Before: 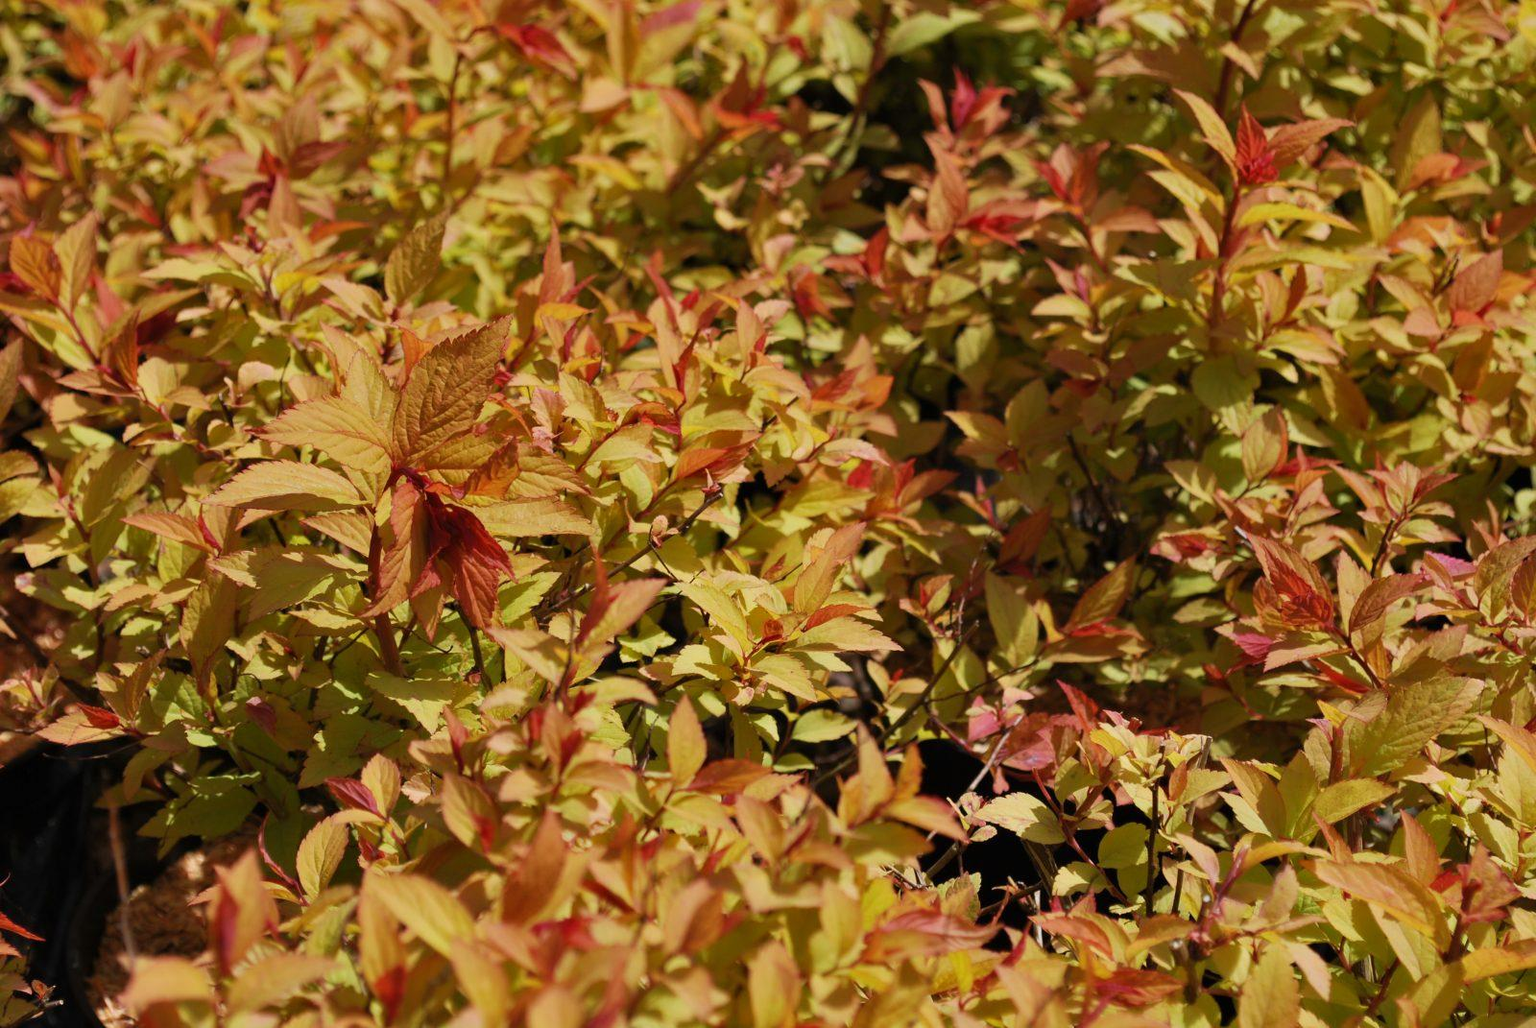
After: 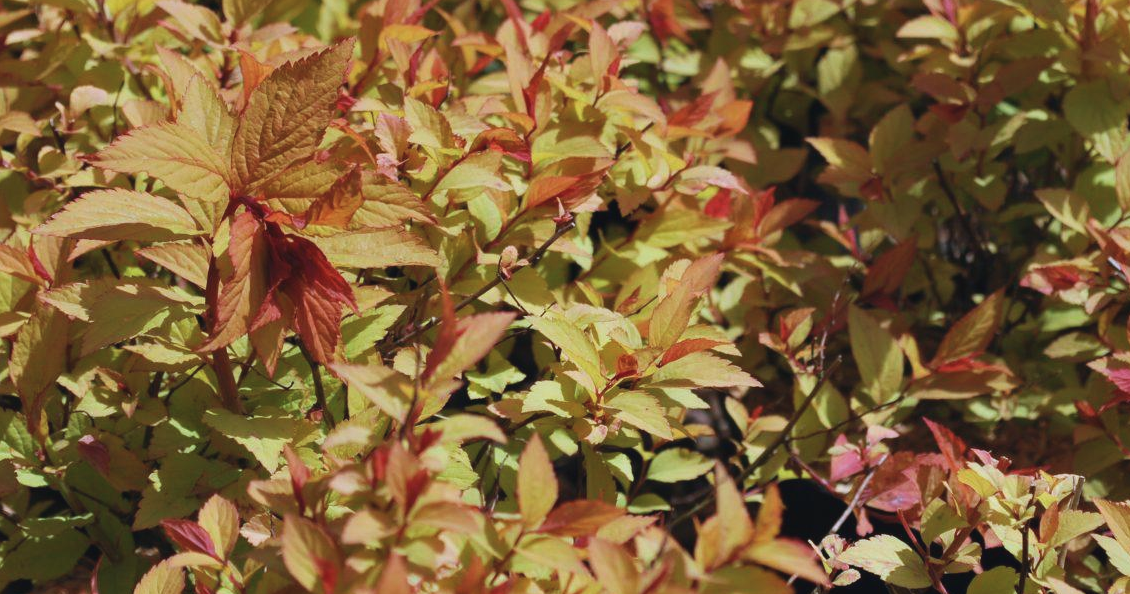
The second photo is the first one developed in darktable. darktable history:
exposure: black level correction -0.004, exposure 0.054 EV, compensate exposure bias true, compensate highlight preservation false
crop: left 11.127%, top 27.191%, right 18.237%, bottom 17.263%
color calibration: x 0.38, y 0.39, temperature 4080.12 K
